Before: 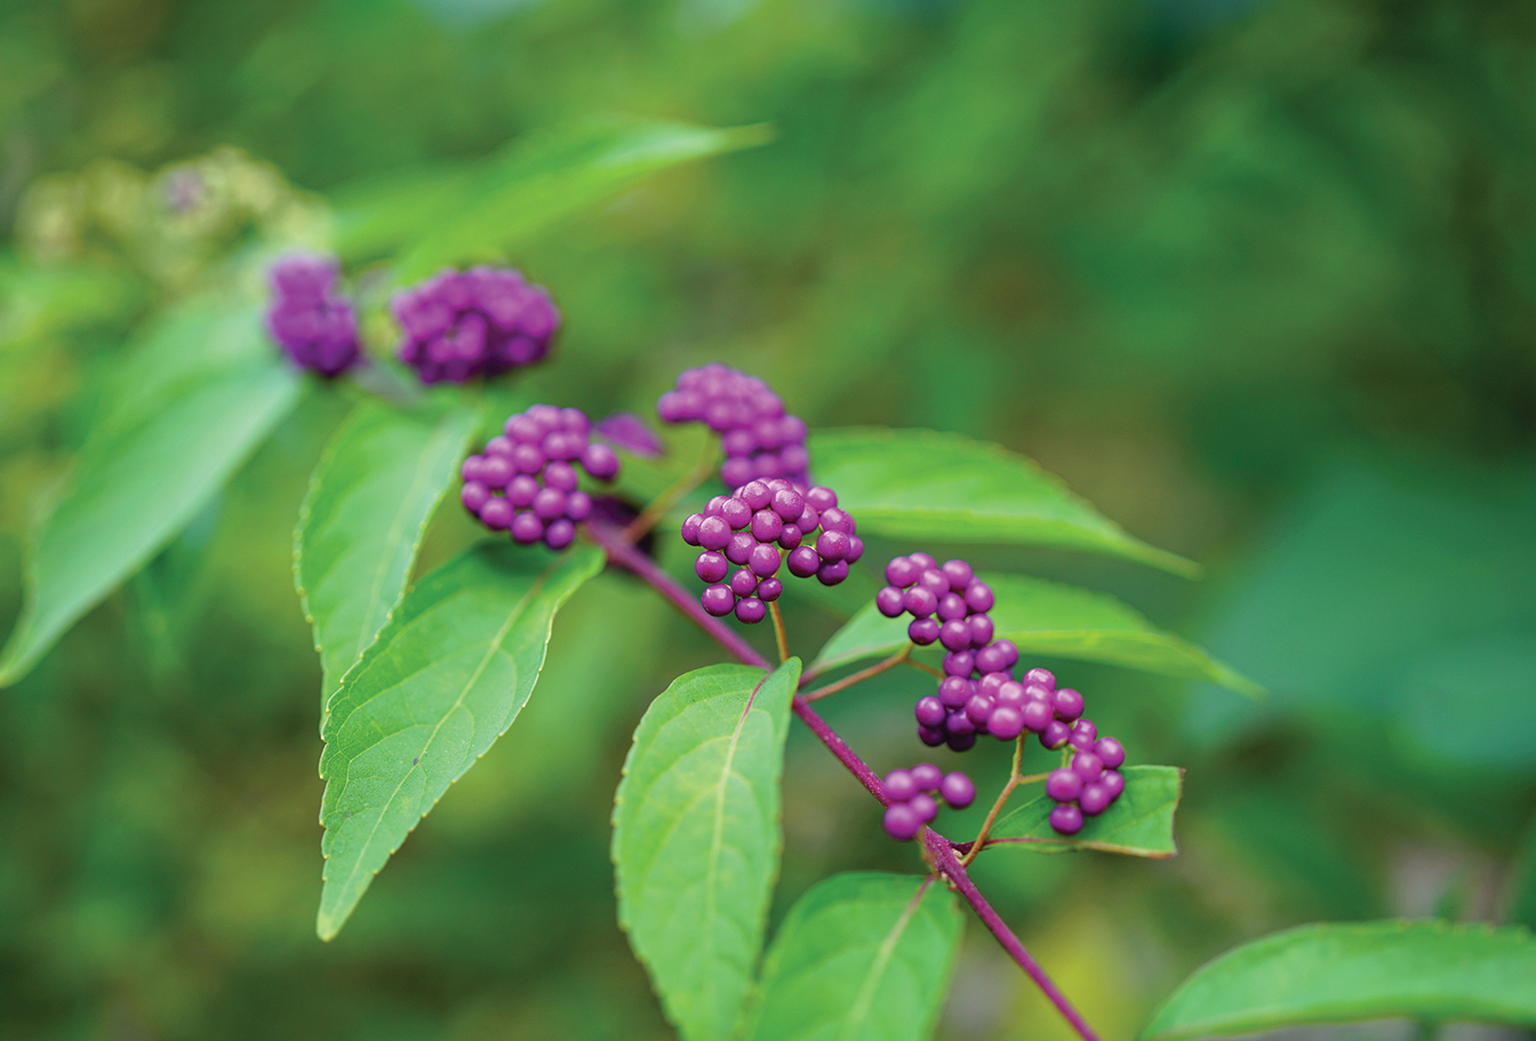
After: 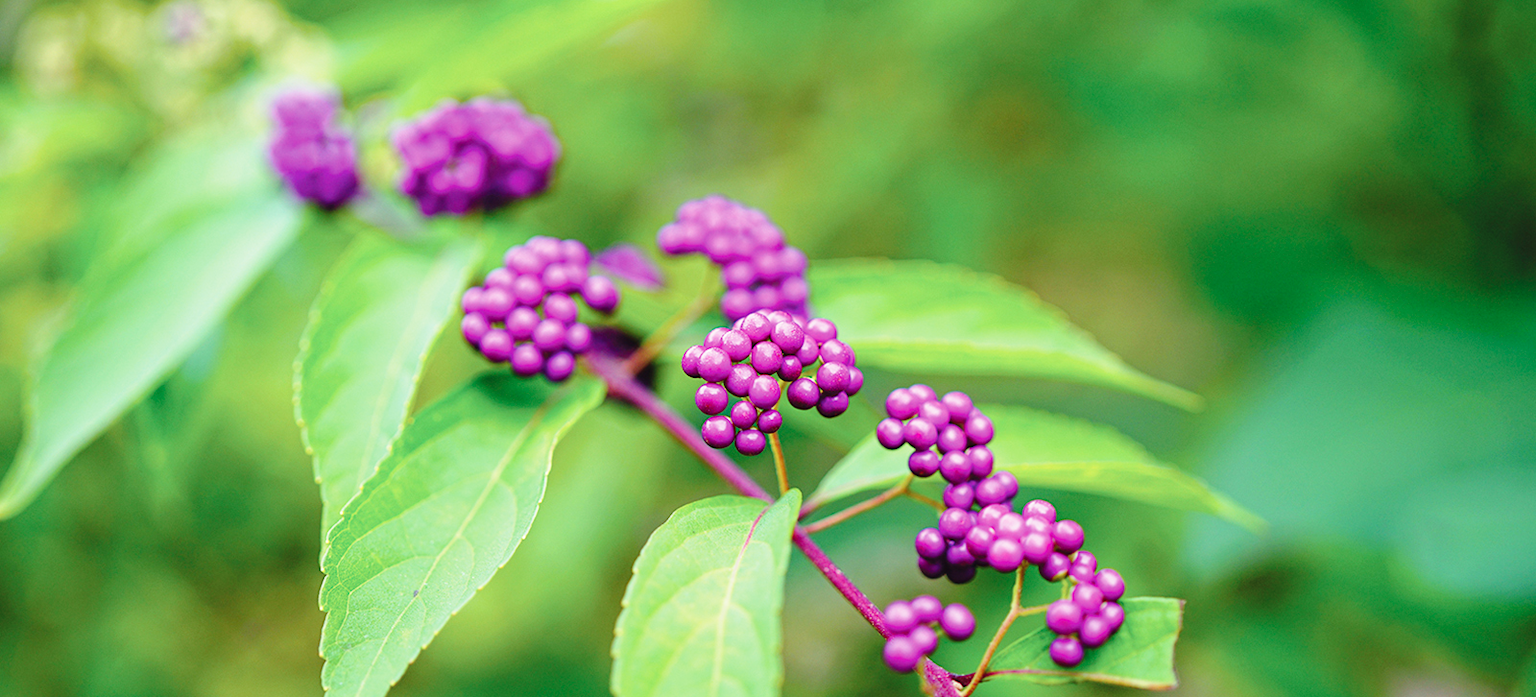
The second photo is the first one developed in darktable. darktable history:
crop: top 16.221%, bottom 16.699%
base curve: curves: ch0 [(0, 0) (0.028, 0.03) (0.121, 0.232) (0.46, 0.748) (0.859, 0.968) (1, 1)], preserve colors none
